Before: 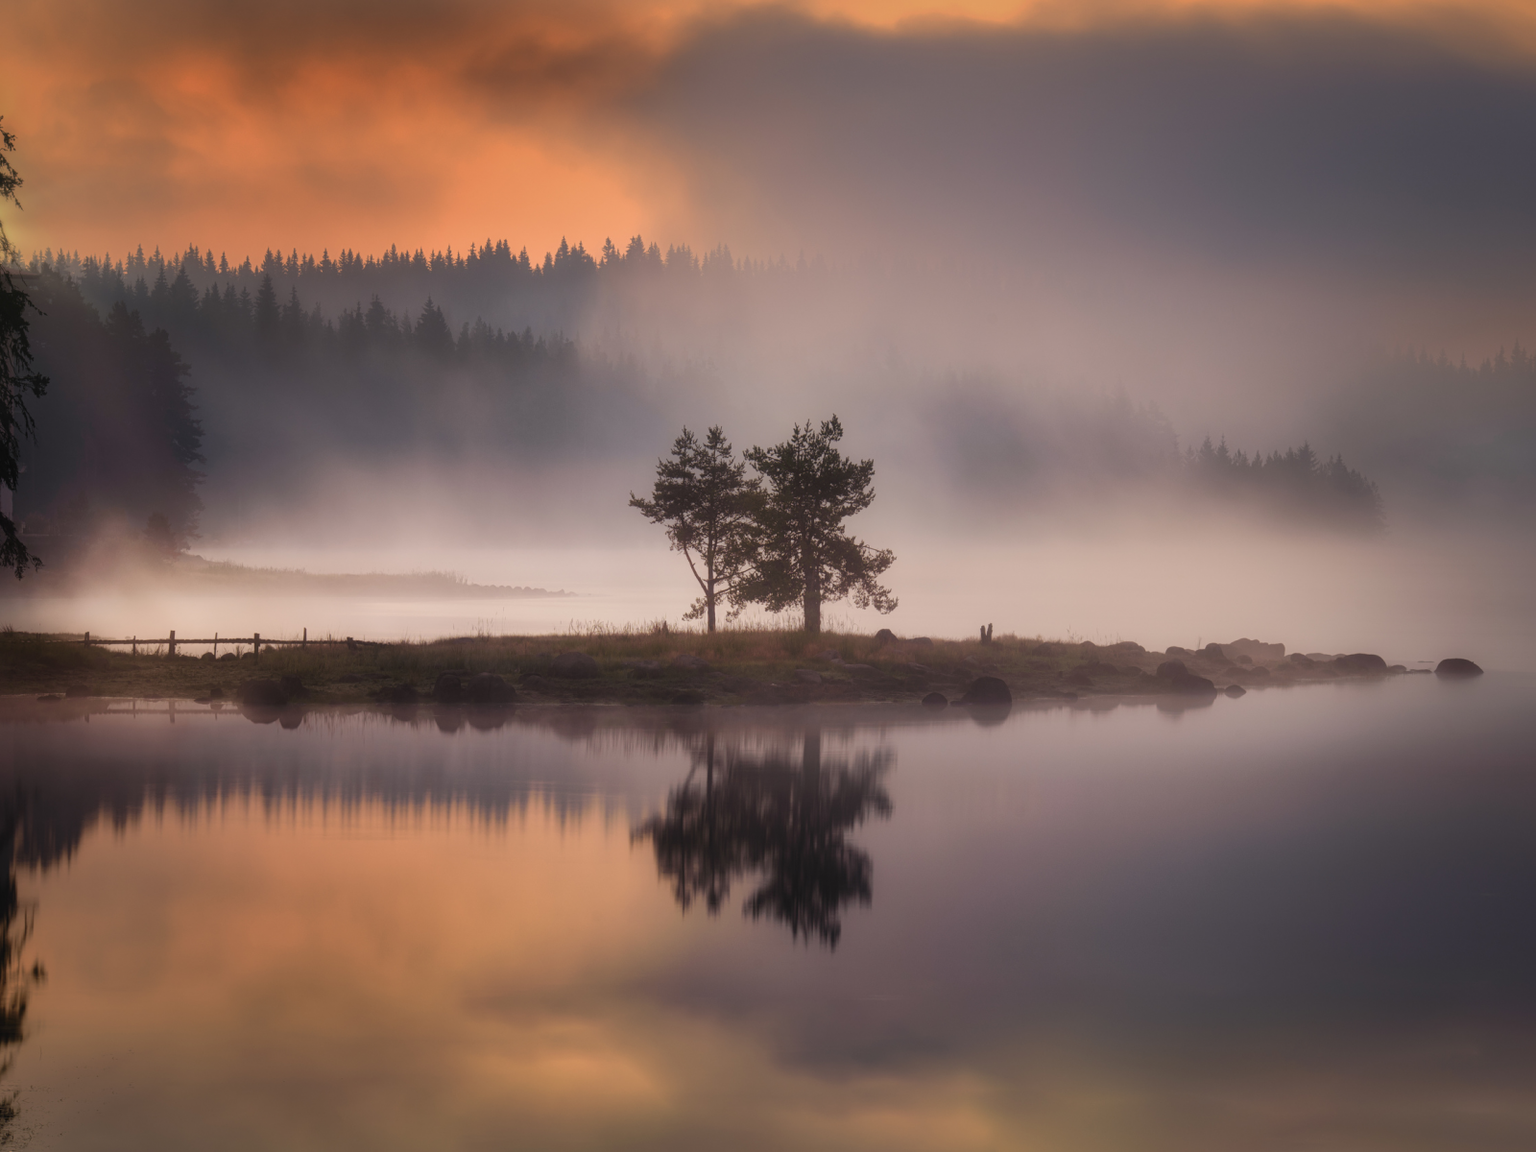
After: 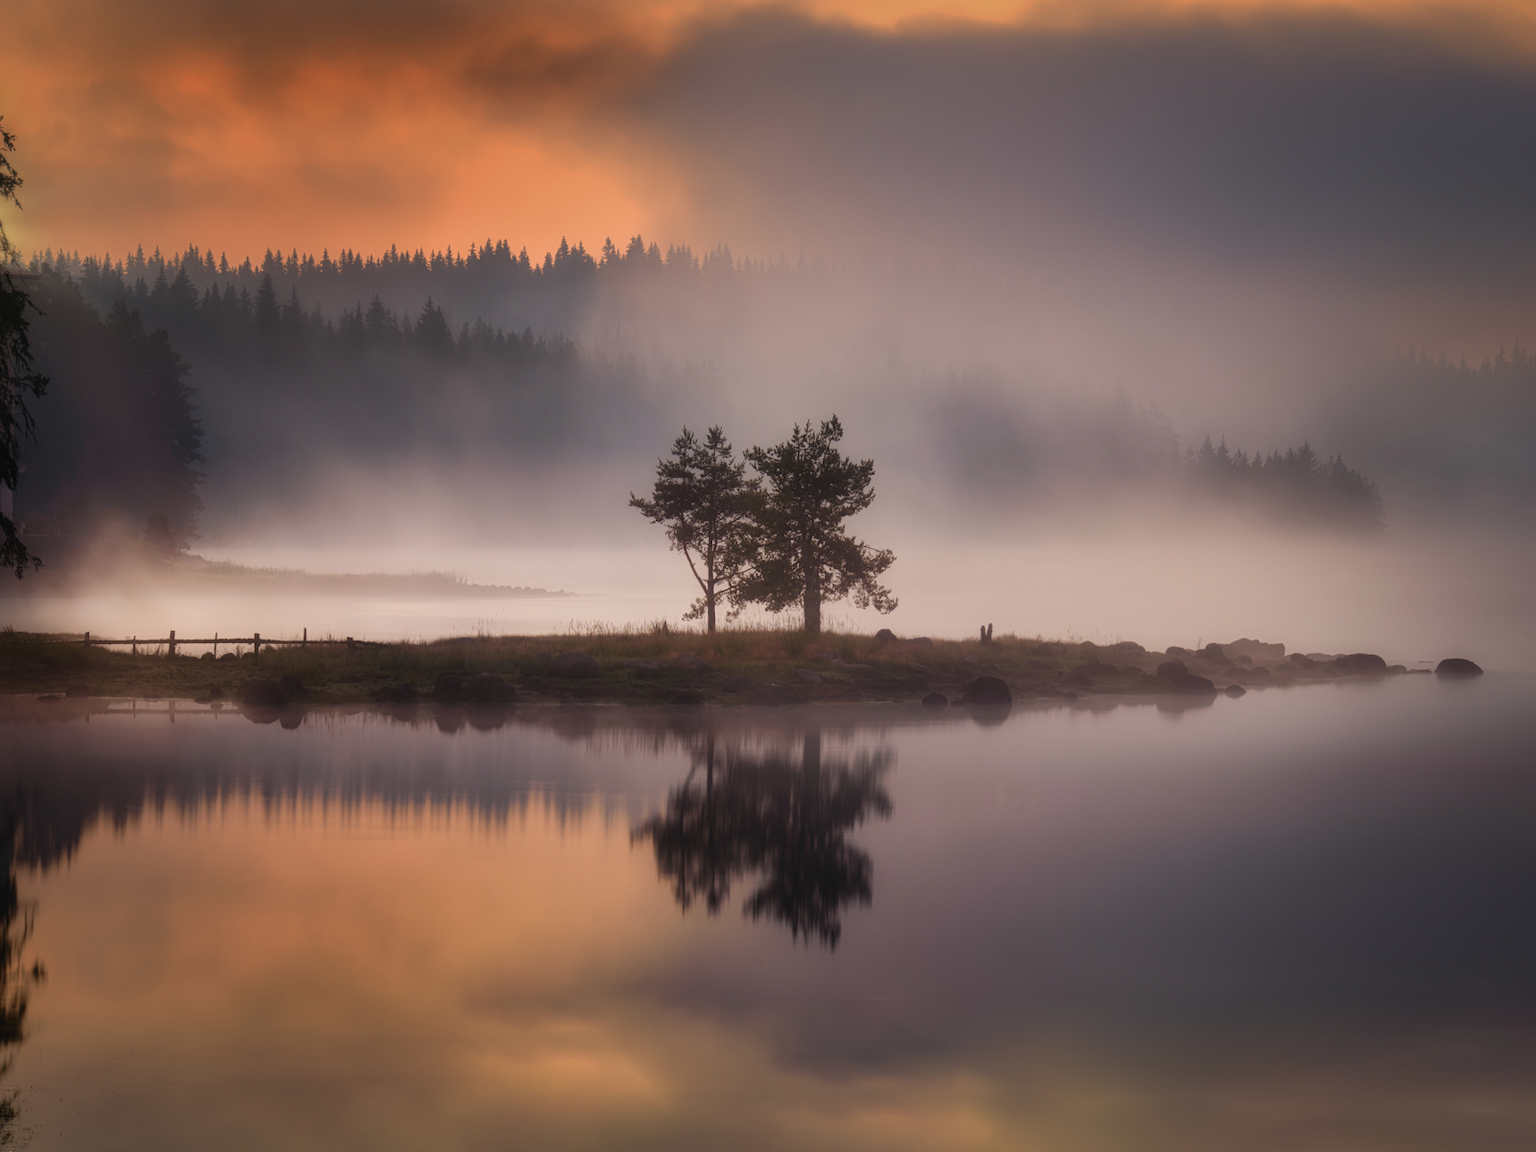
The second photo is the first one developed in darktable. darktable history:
contrast brightness saturation: contrast 0.027, brightness -0.035
